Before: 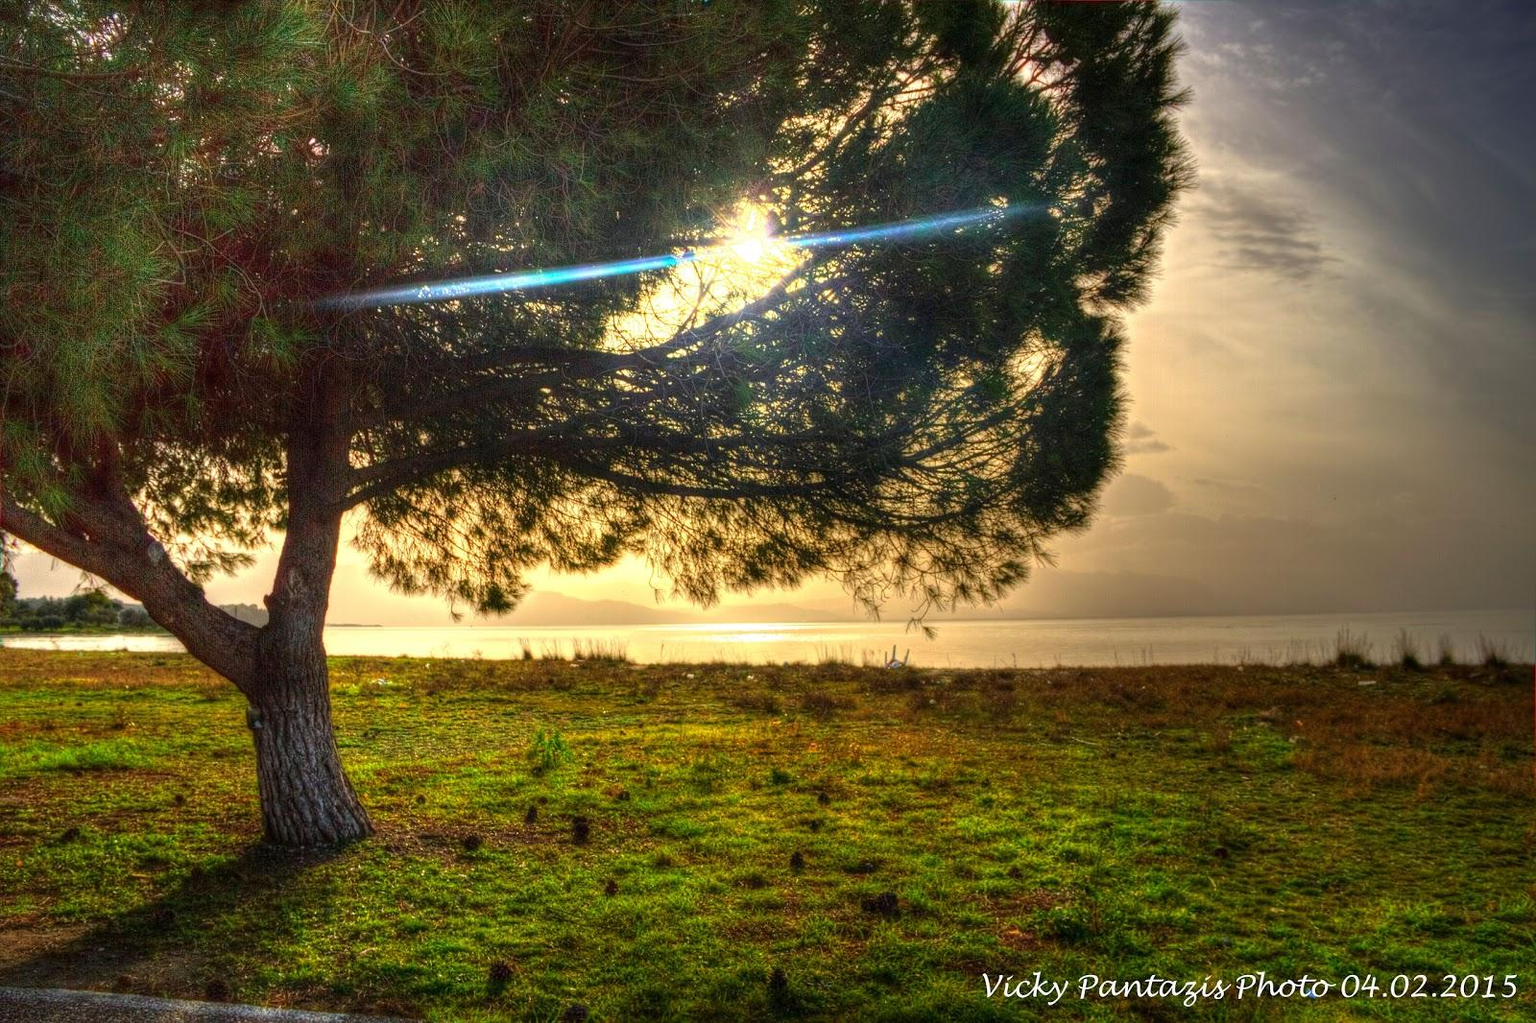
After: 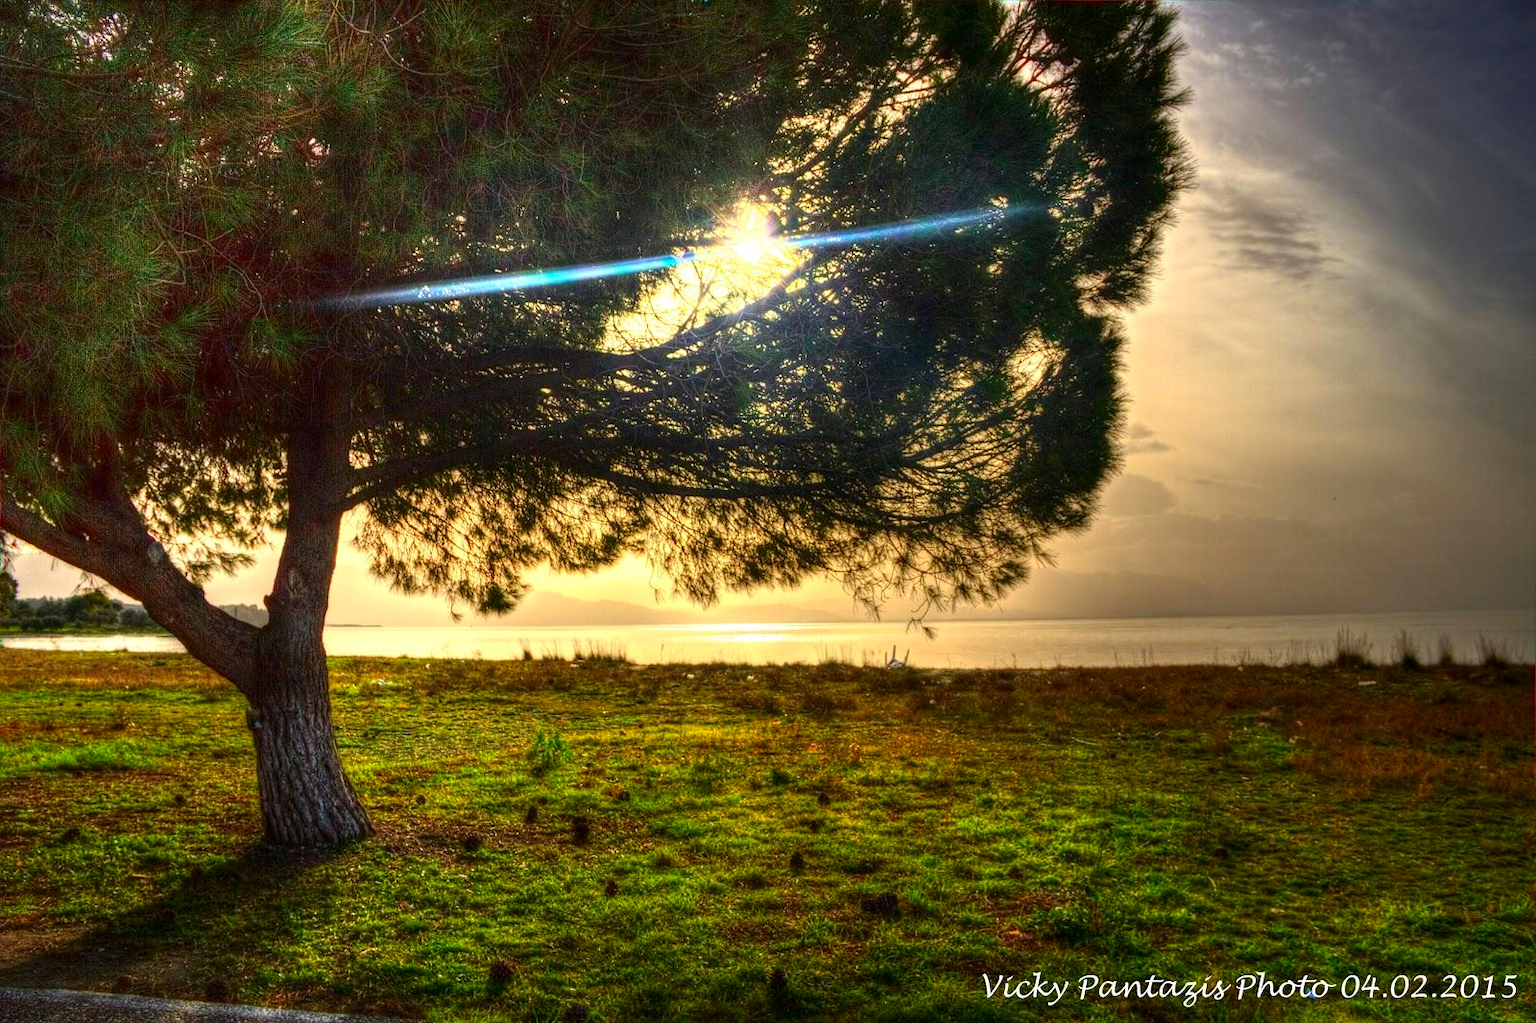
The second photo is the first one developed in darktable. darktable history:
contrast brightness saturation: contrast 0.149, brightness -0.013, saturation 0.097
